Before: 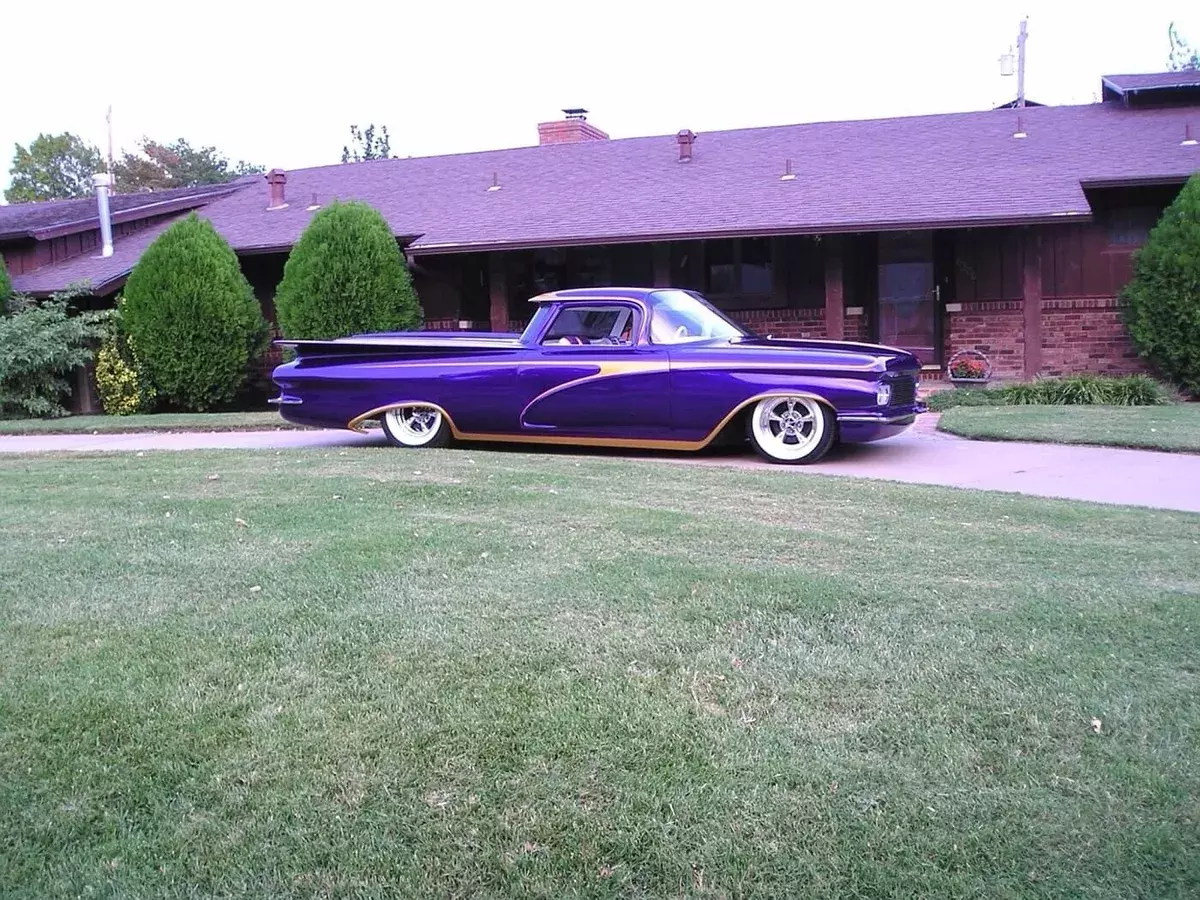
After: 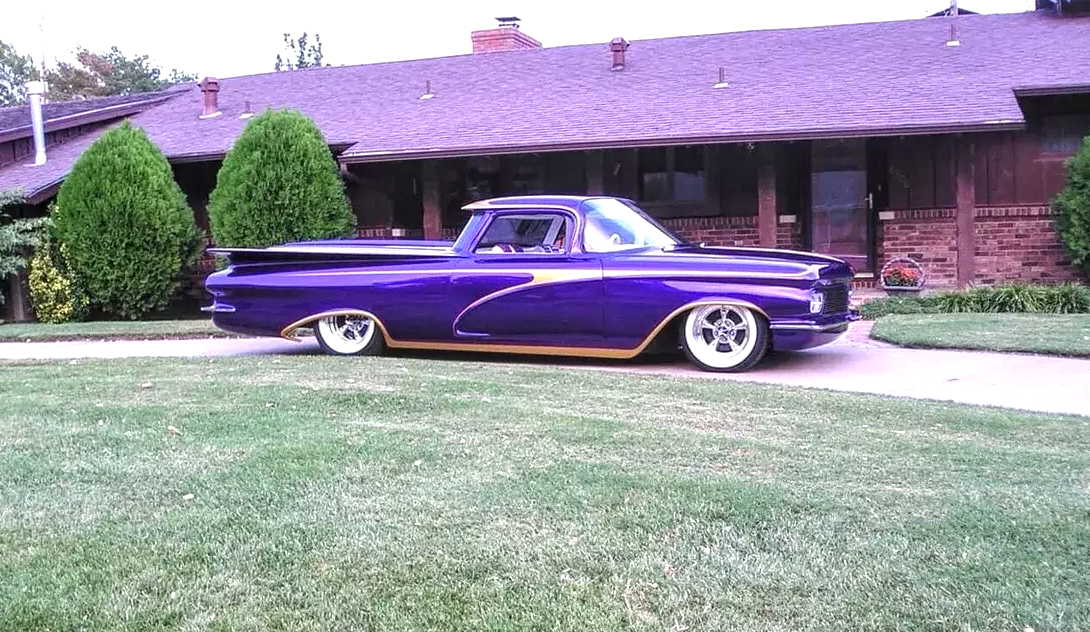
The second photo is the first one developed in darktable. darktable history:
exposure: exposure 0.367 EV, compensate highlight preservation false
grain: coarseness 0.09 ISO, strength 10%
local contrast: highlights 61%, detail 143%, midtone range 0.428
crop: left 5.596%, top 10.314%, right 3.534%, bottom 19.395%
